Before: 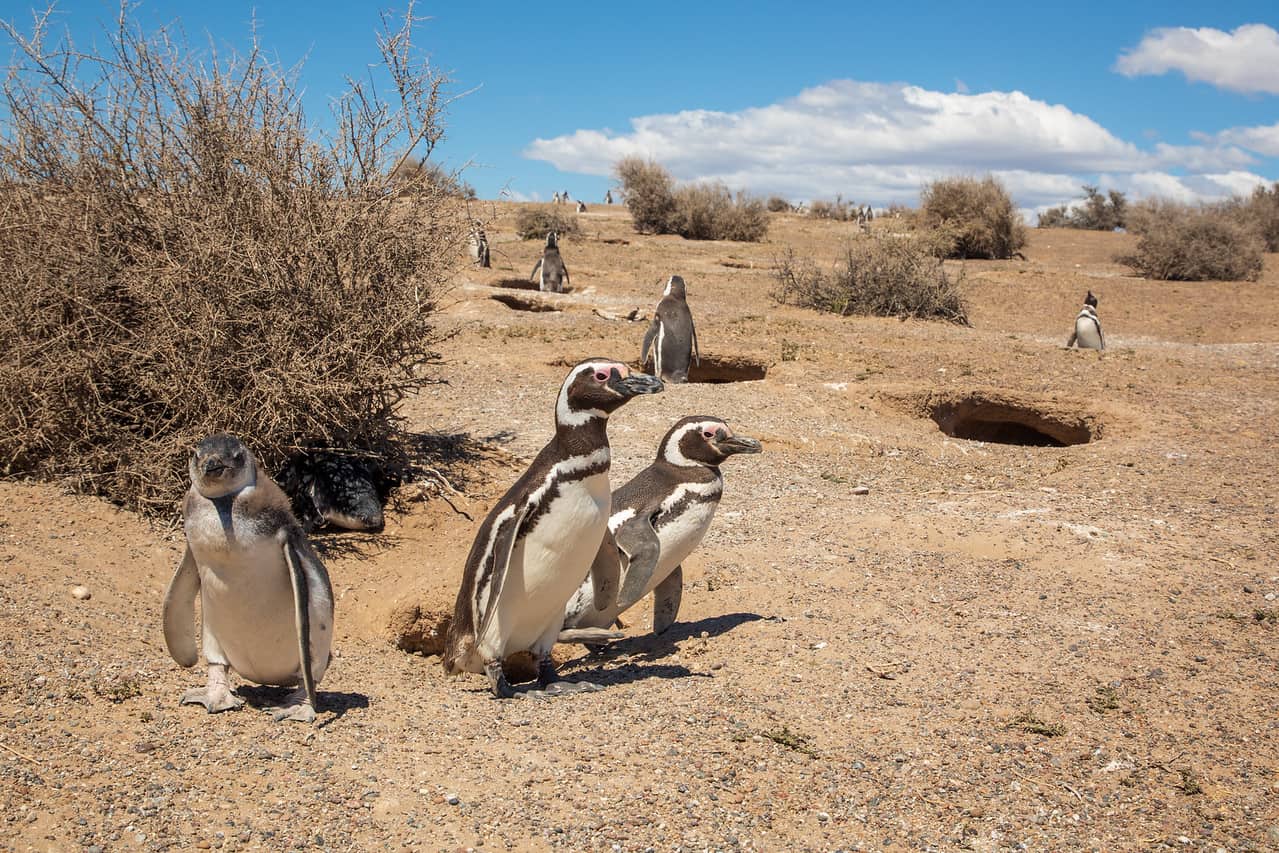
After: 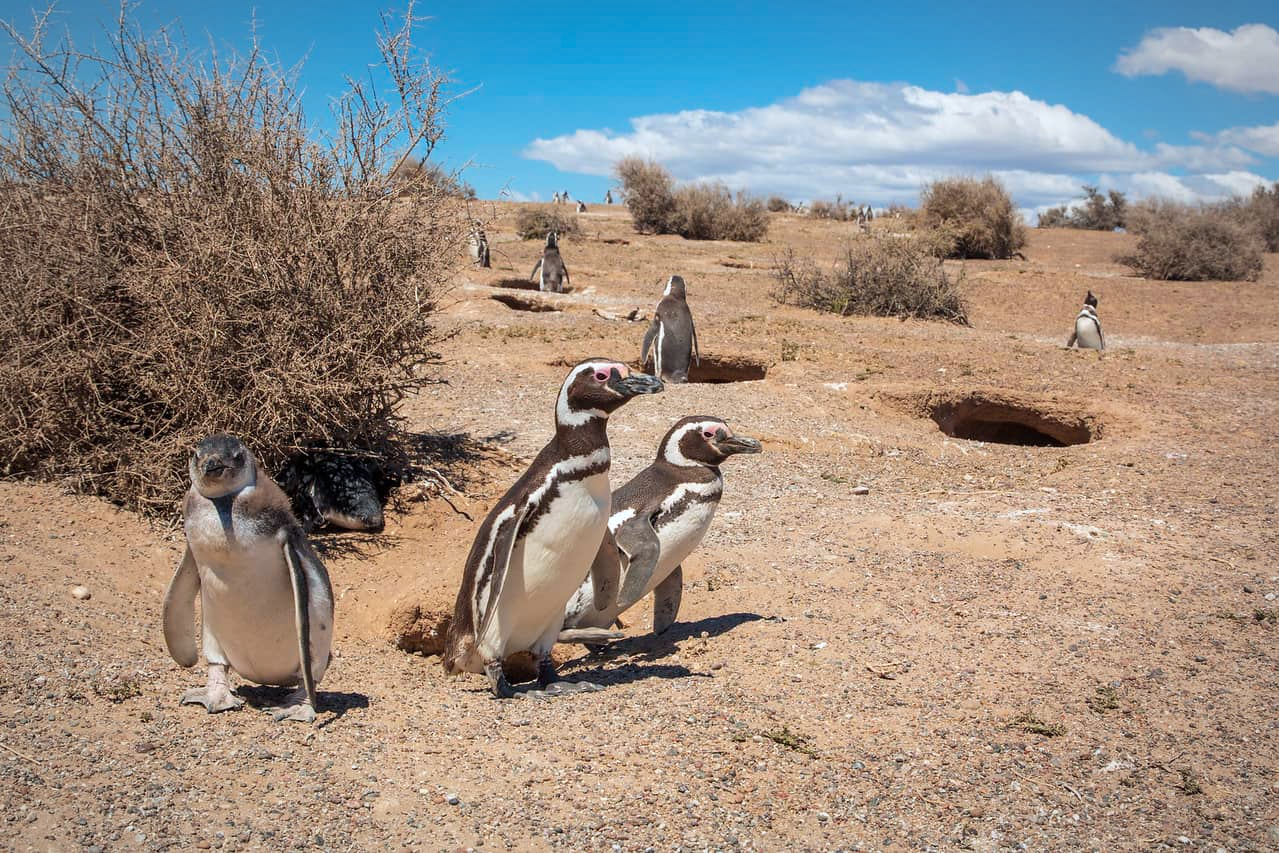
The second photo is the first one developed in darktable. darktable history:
color calibration: output R [0.972, 0.068, -0.094, 0], output G [-0.178, 1.216, -0.086, 0], output B [0.095, -0.136, 0.98, 0], illuminant as shot in camera, x 0.358, y 0.373, temperature 4628.91 K
vignetting: fall-off start 79.64%, brightness -0.179, saturation -0.289, width/height ratio 1.329, unbound false
exposure: exposure 0.073 EV, compensate highlight preservation false
